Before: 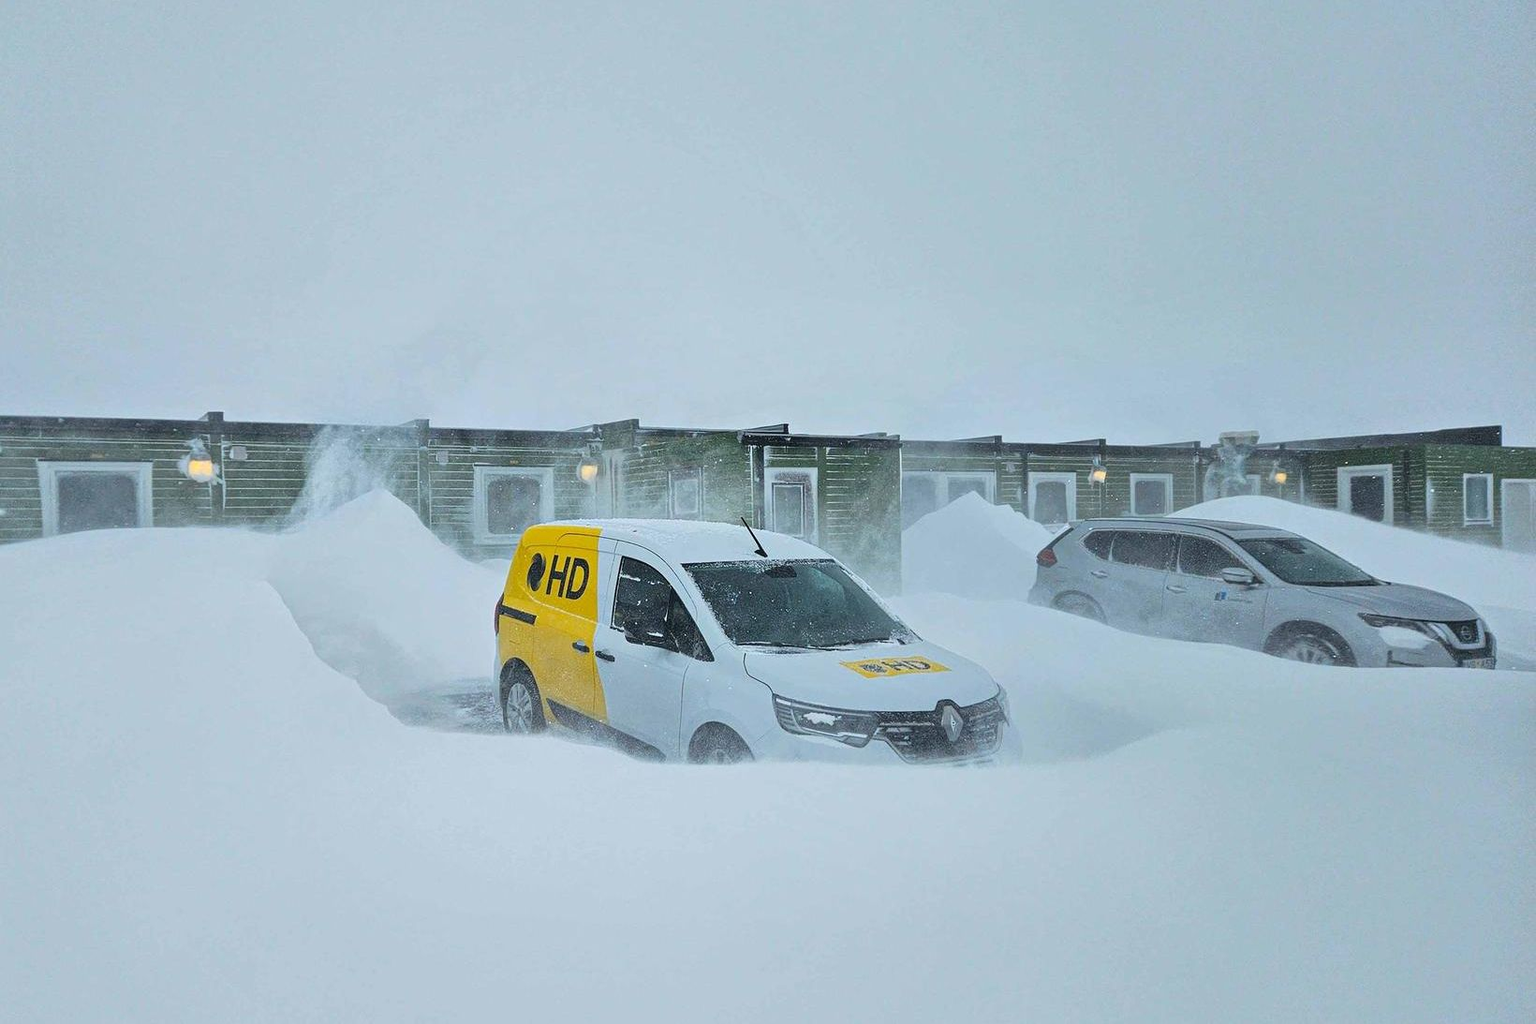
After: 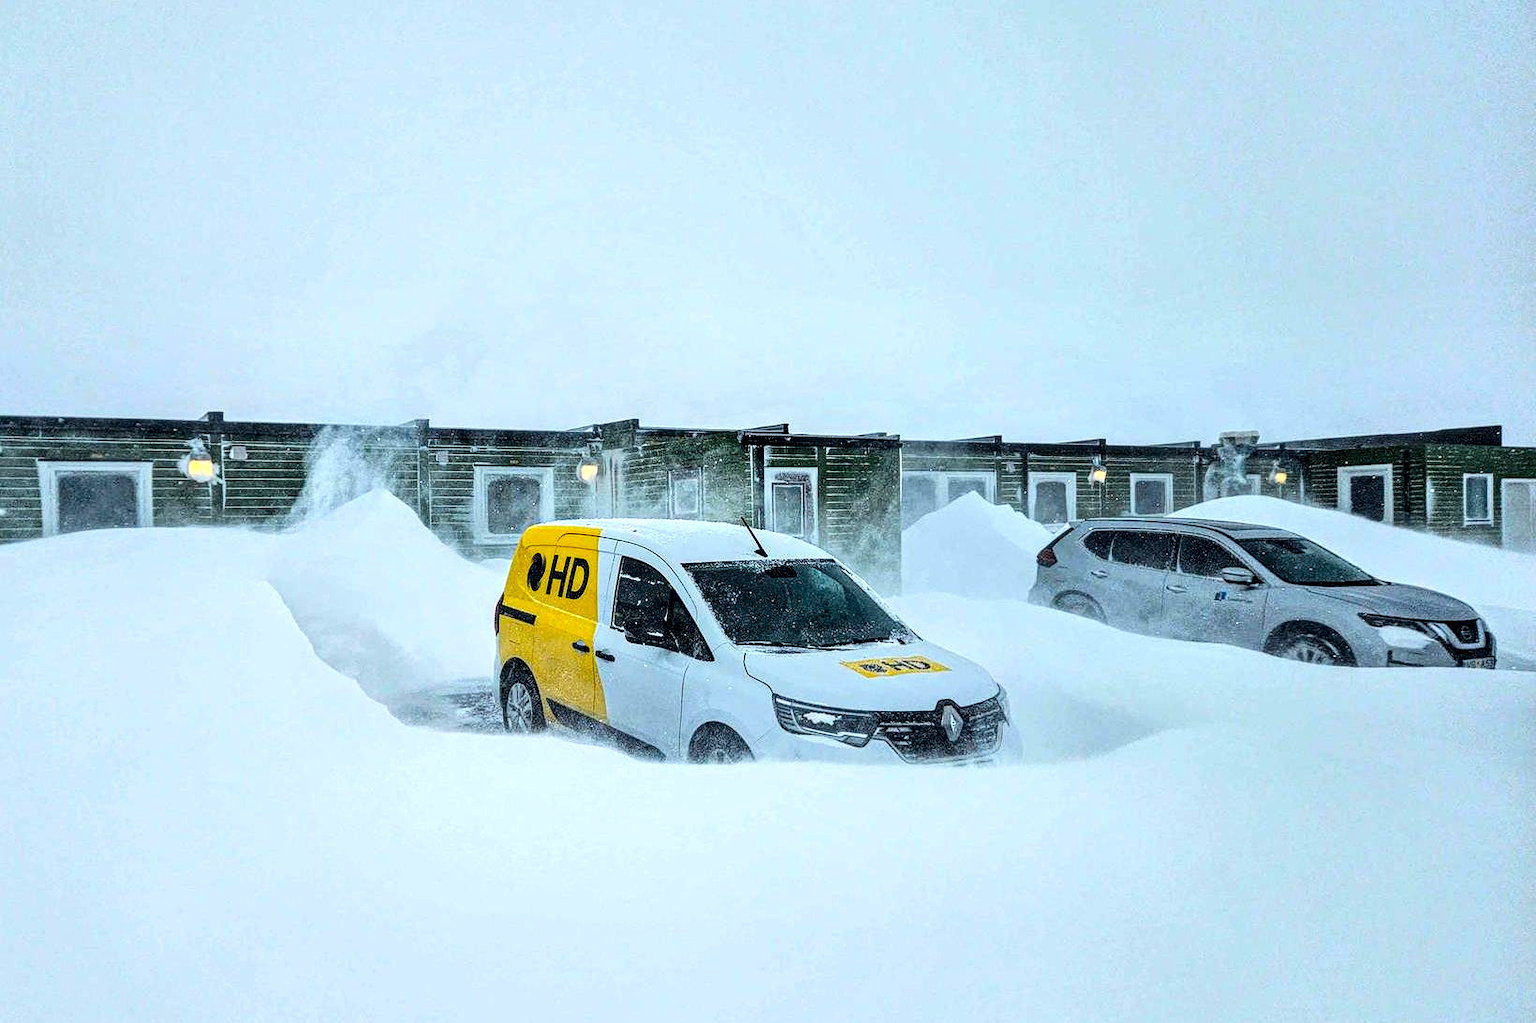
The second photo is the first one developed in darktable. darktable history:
local contrast: highlights 65%, shadows 54%, detail 169%, midtone range 0.514
tone equalizer: -8 EV -0.417 EV, -7 EV -0.389 EV, -6 EV -0.333 EV, -5 EV -0.222 EV, -3 EV 0.222 EV, -2 EV 0.333 EV, -1 EV 0.389 EV, +0 EV 0.417 EV, edges refinement/feathering 500, mask exposure compensation -1.57 EV, preserve details no
contrast brightness saturation: contrast 0.18, saturation 0.3
